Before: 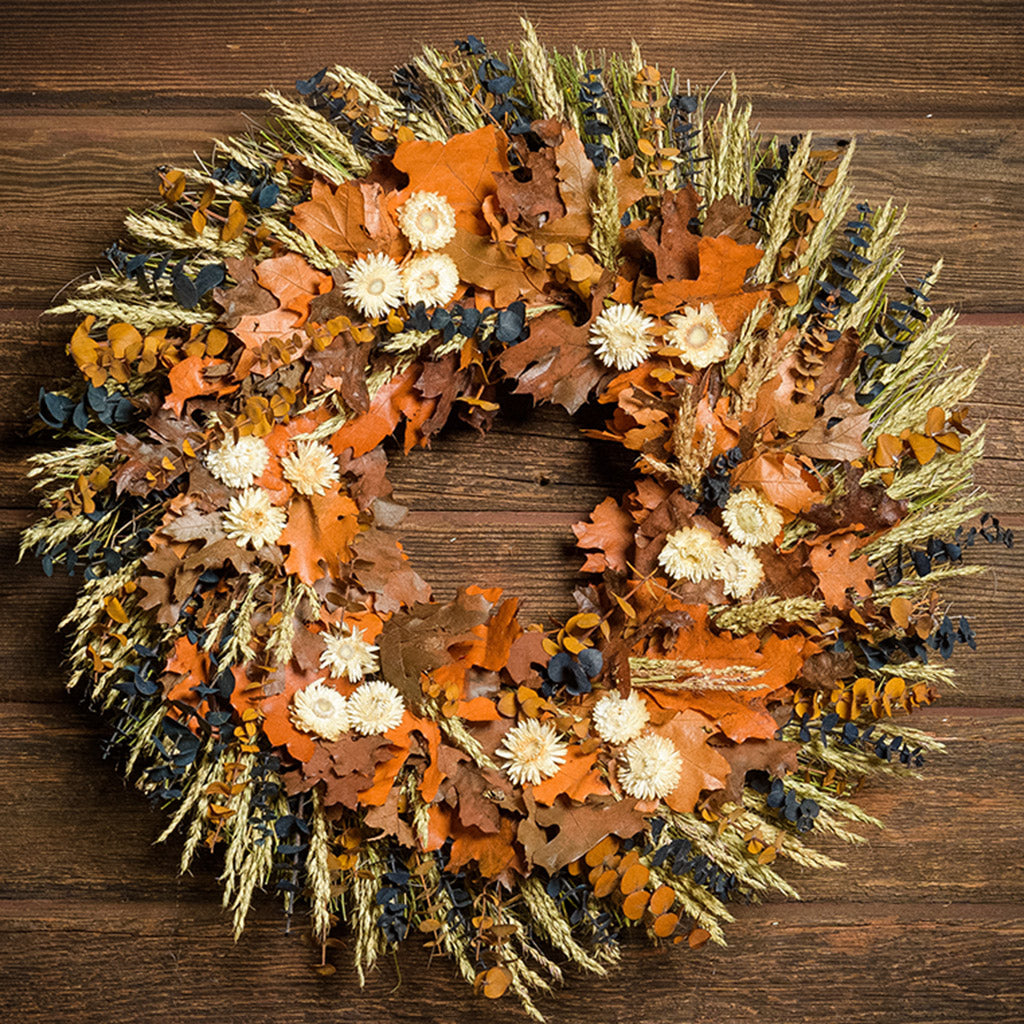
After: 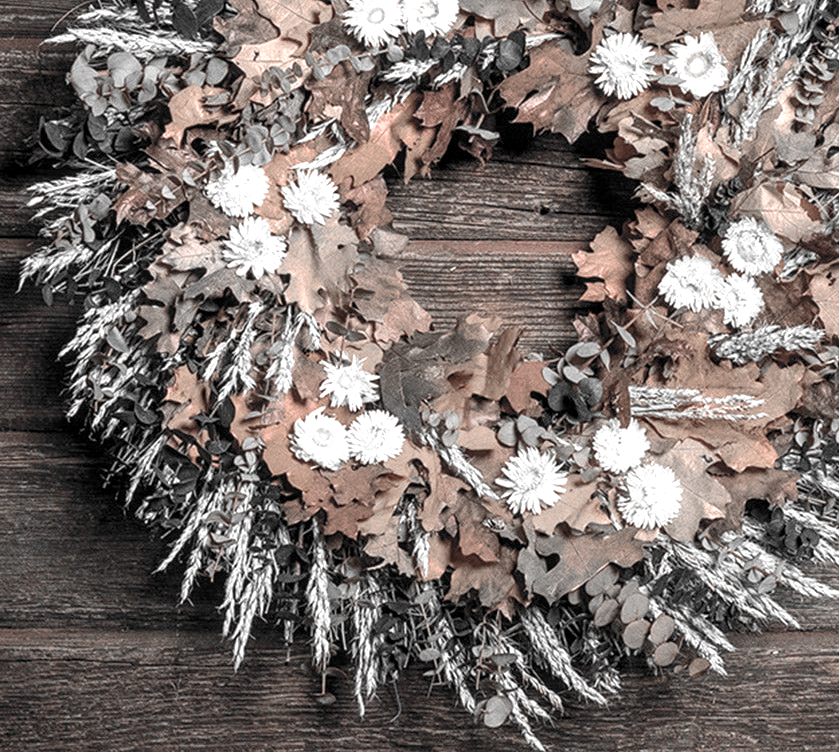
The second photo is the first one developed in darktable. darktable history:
color correction: highlights a* 14.24, highlights b* 5.96, shadows a* -6.05, shadows b* -15.29, saturation 0.853
local contrast: on, module defaults
exposure: exposure 0.512 EV, compensate exposure bias true, compensate highlight preservation false
crop: top 26.471%, right 18.023%
color zones: curves: ch1 [(0, 0.006) (0.094, 0.285) (0.171, 0.001) (0.429, 0.001) (0.571, 0.003) (0.714, 0.004) (0.857, 0.004) (1, 0.006)]
